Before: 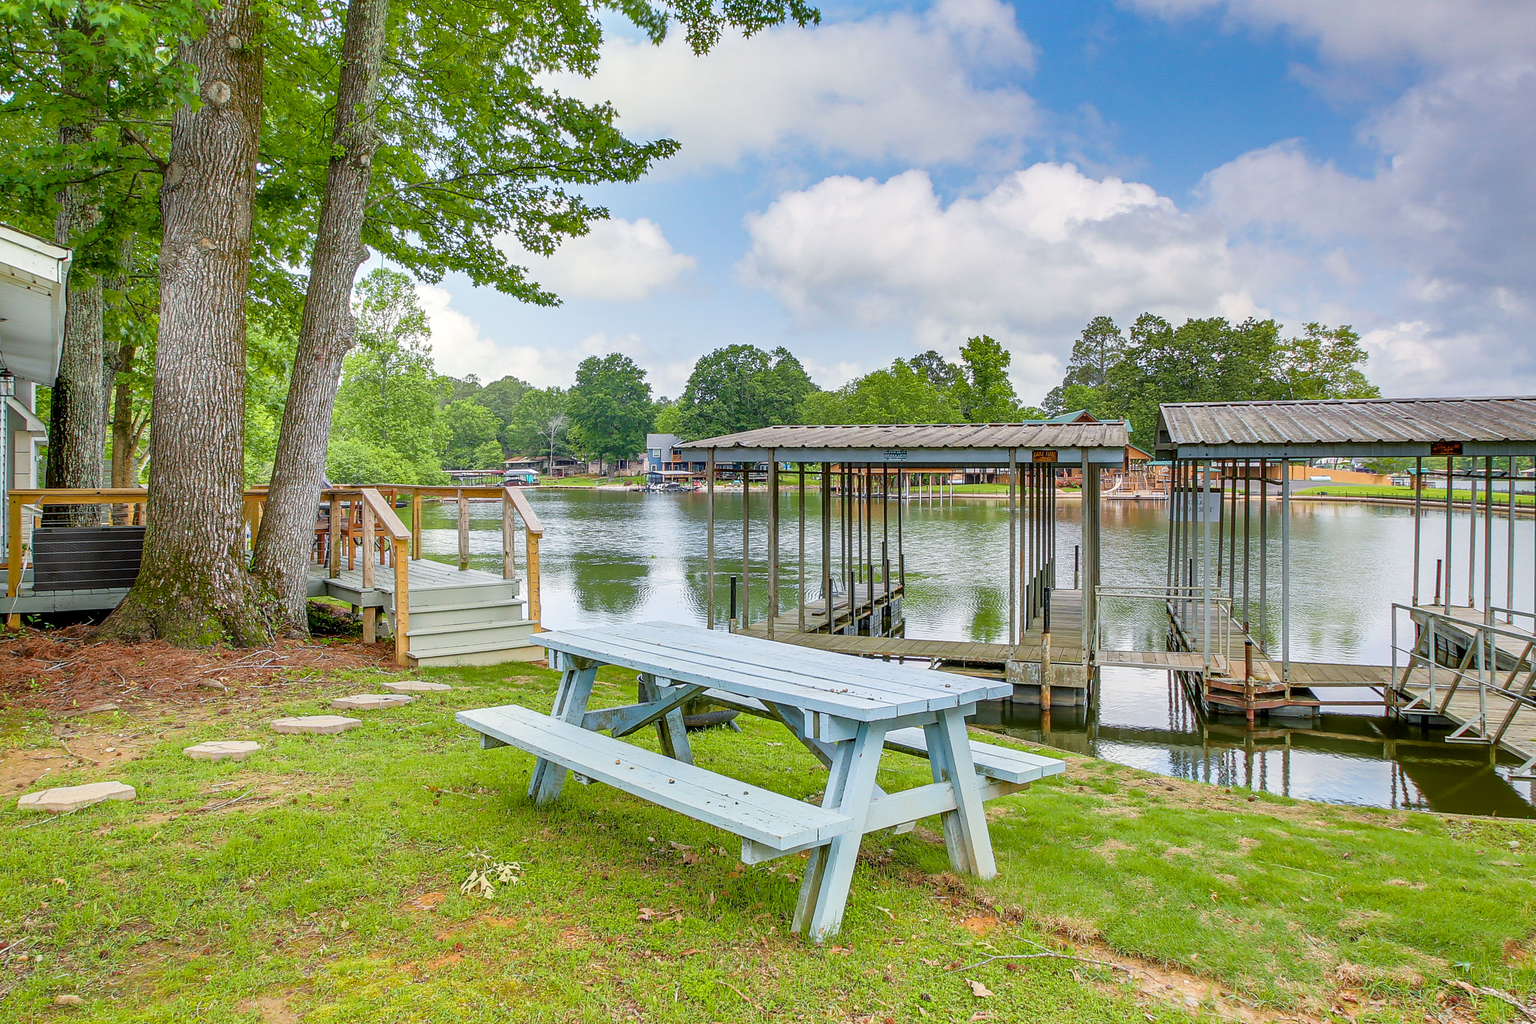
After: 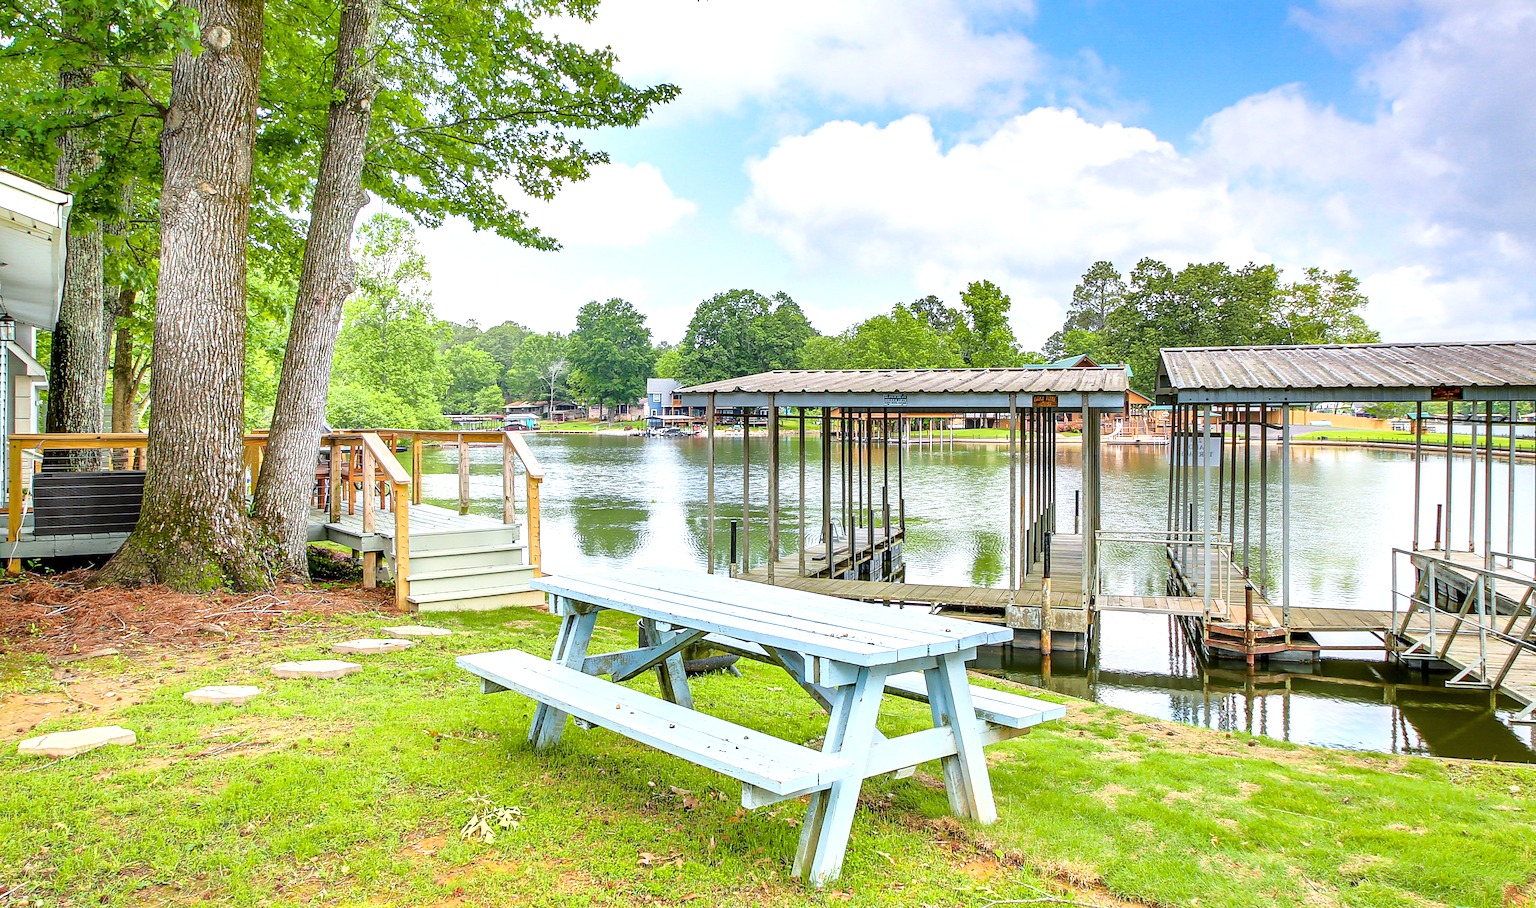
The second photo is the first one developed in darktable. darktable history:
exposure: exposure 0.663 EV, compensate highlight preservation false
tone curve: curves: ch0 [(0, 0) (0.08, 0.06) (0.17, 0.14) (0.5, 0.5) (0.83, 0.86) (0.92, 0.94) (1, 1)], color space Lab, linked channels, preserve colors none
crop and rotate: top 5.44%, bottom 5.81%
